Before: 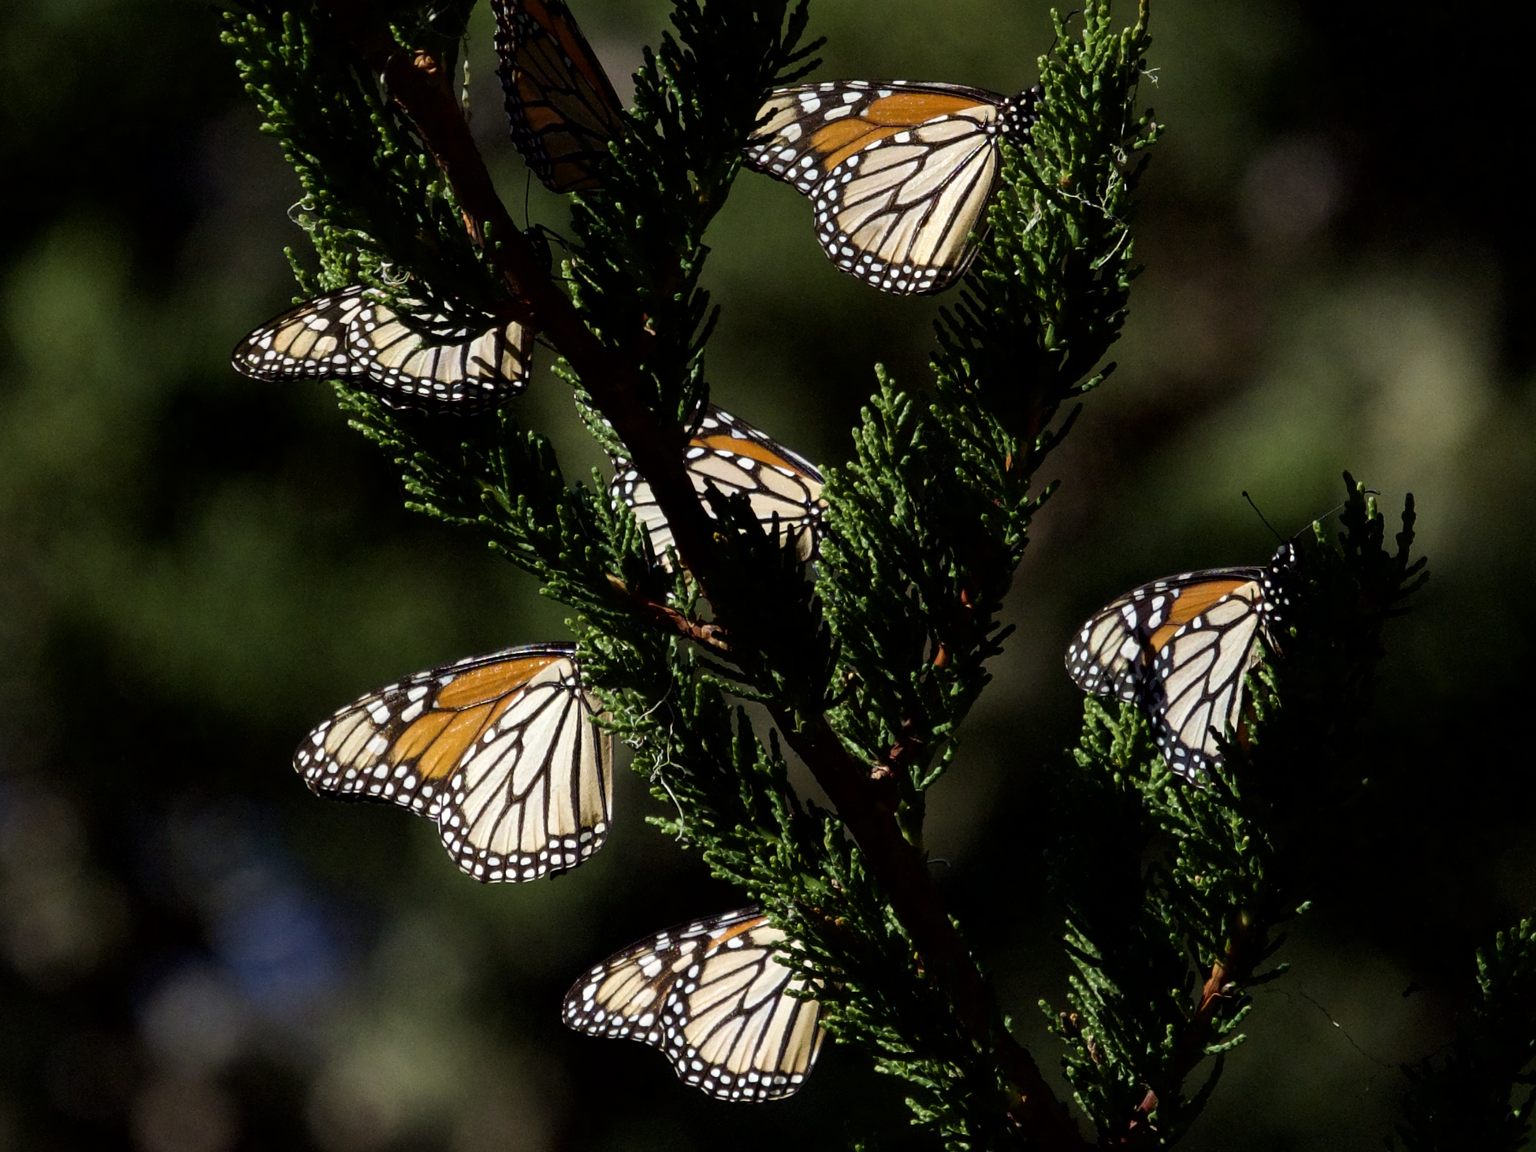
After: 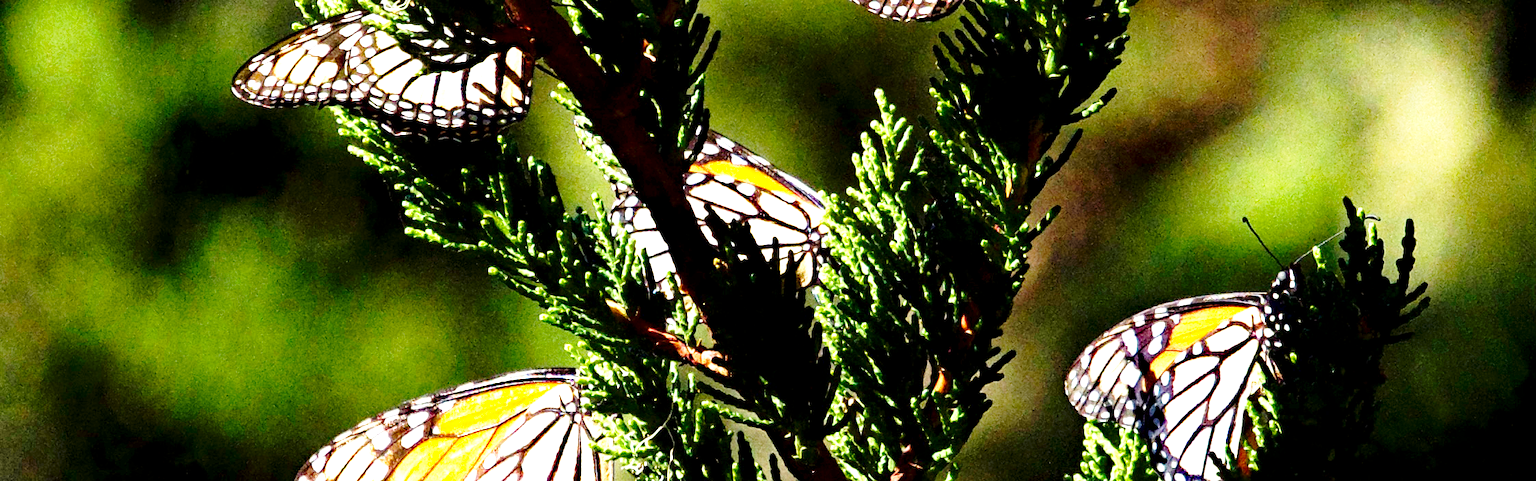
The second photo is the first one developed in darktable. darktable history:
crop and rotate: top 23.84%, bottom 34.294%
base curve: curves: ch0 [(0, 0) (0.028, 0.03) (0.121, 0.232) (0.46, 0.748) (0.859, 0.968) (1, 1)], preserve colors none
exposure: black level correction 0.001, exposure 2.607 EV, compensate exposure bias true, compensate highlight preservation false
haze removal: strength 0.53, distance 0.925, compatibility mode true, adaptive false
